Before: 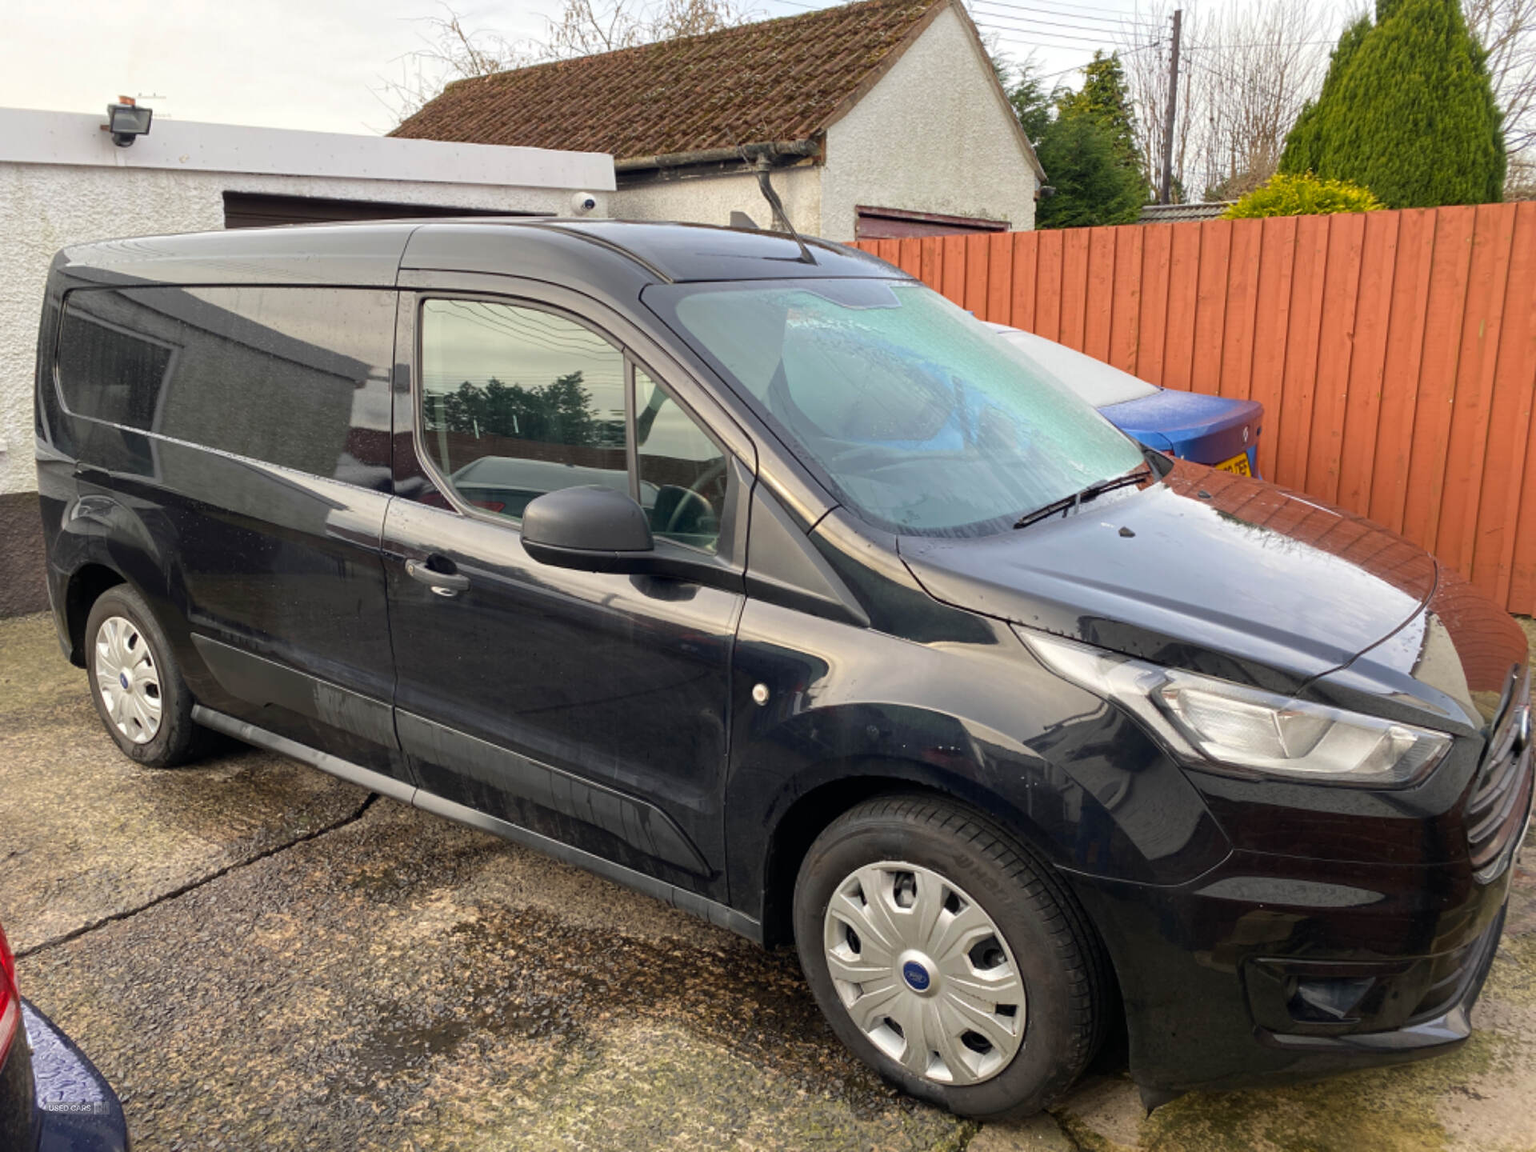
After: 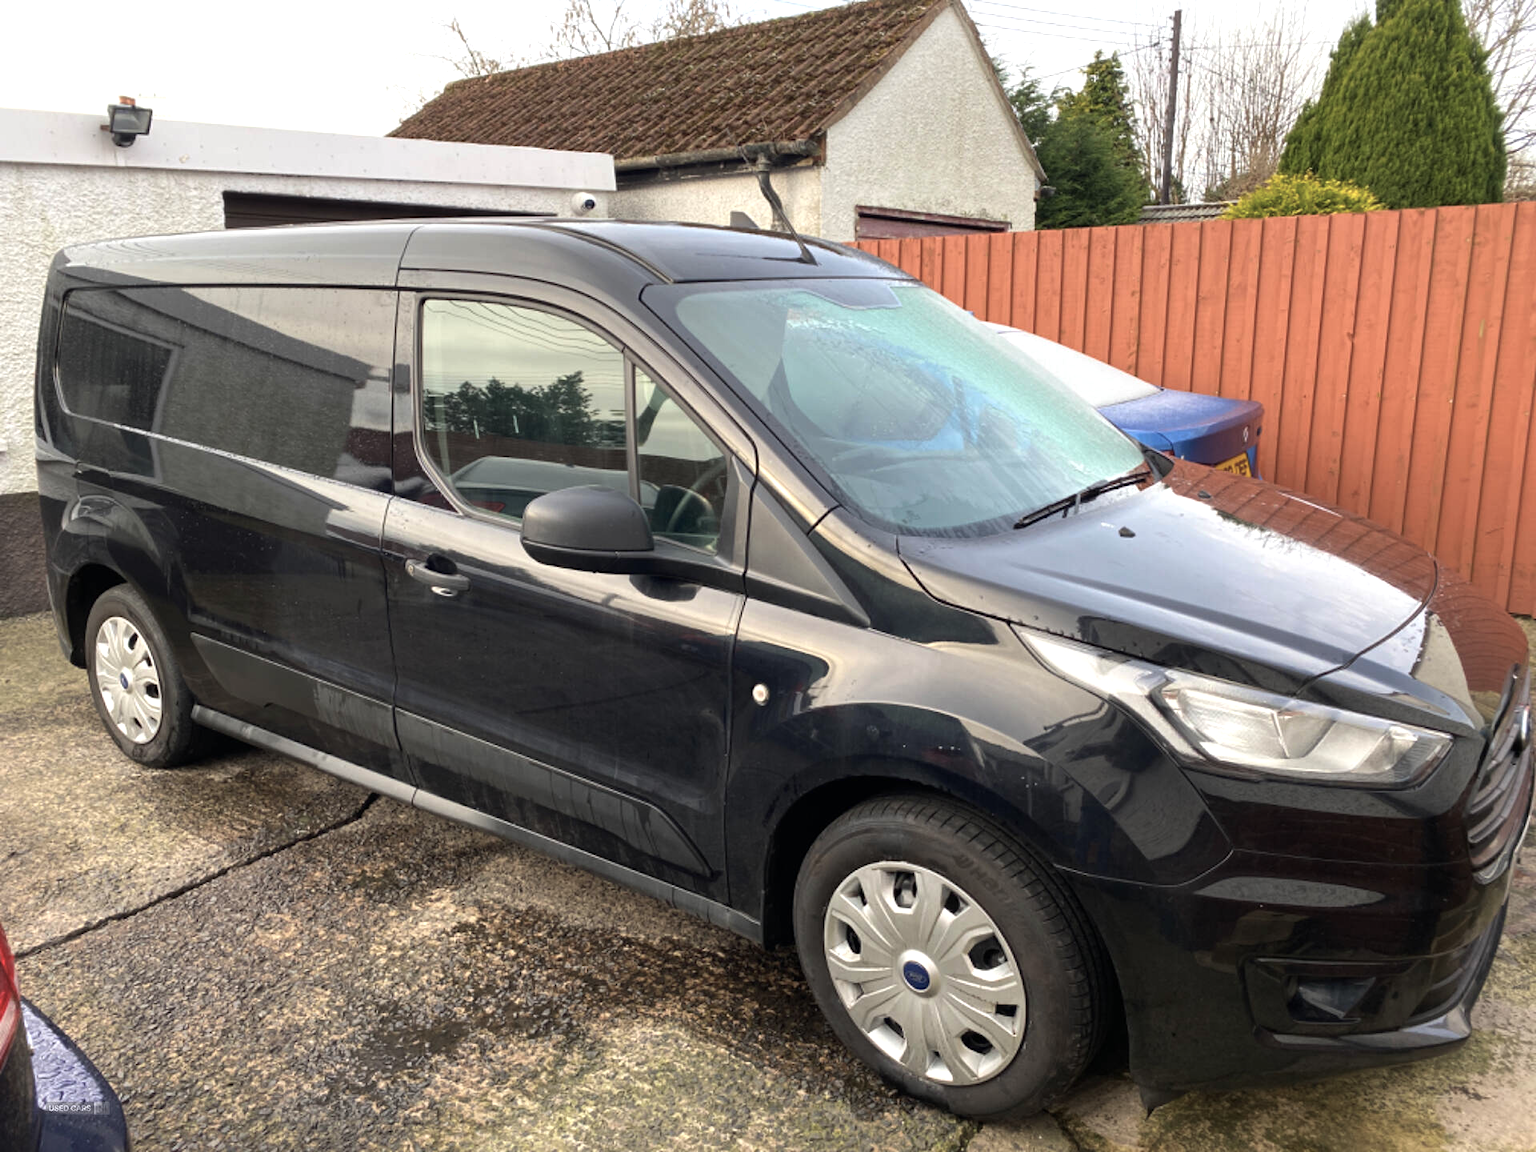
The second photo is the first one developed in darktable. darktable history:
color balance rgb: linear chroma grading › shadows -7.643%, linear chroma grading › global chroma 9.919%, perceptual saturation grading › global saturation -31.695%, perceptual brilliance grading › global brilliance 2.245%, perceptual brilliance grading › highlights 8.21%, perceptual brilliance grading › shadows -4.219%, global vibrance 21.199%
